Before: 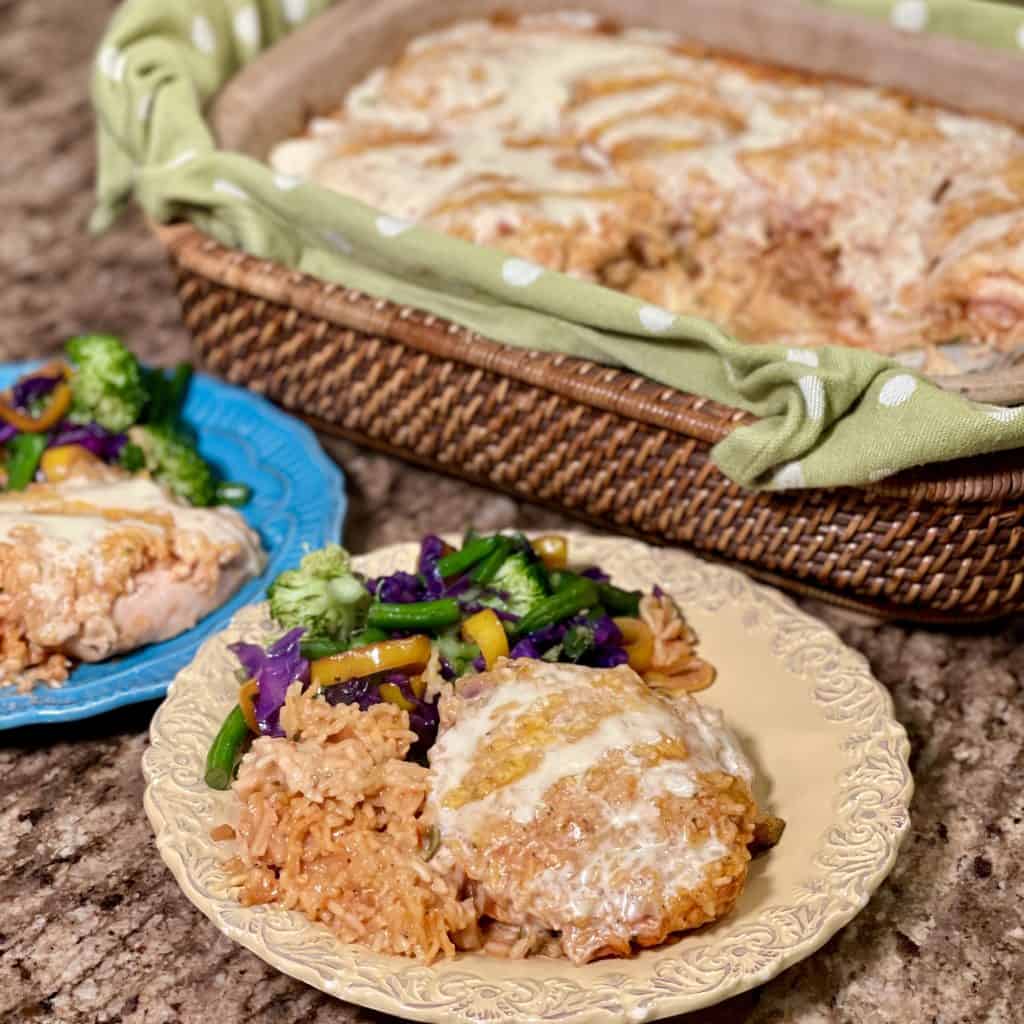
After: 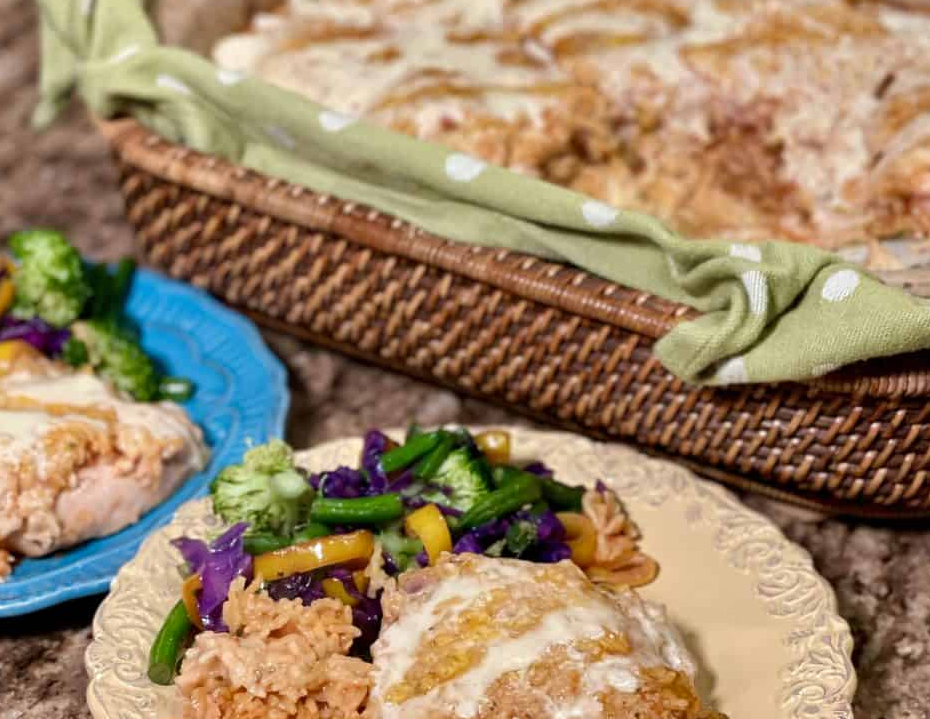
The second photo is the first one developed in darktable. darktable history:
crop: left 5.596%, top 10.314%, right 3.534%, bottom 19.395%
shadows and highlights: shadows 60, soften with gaussian
